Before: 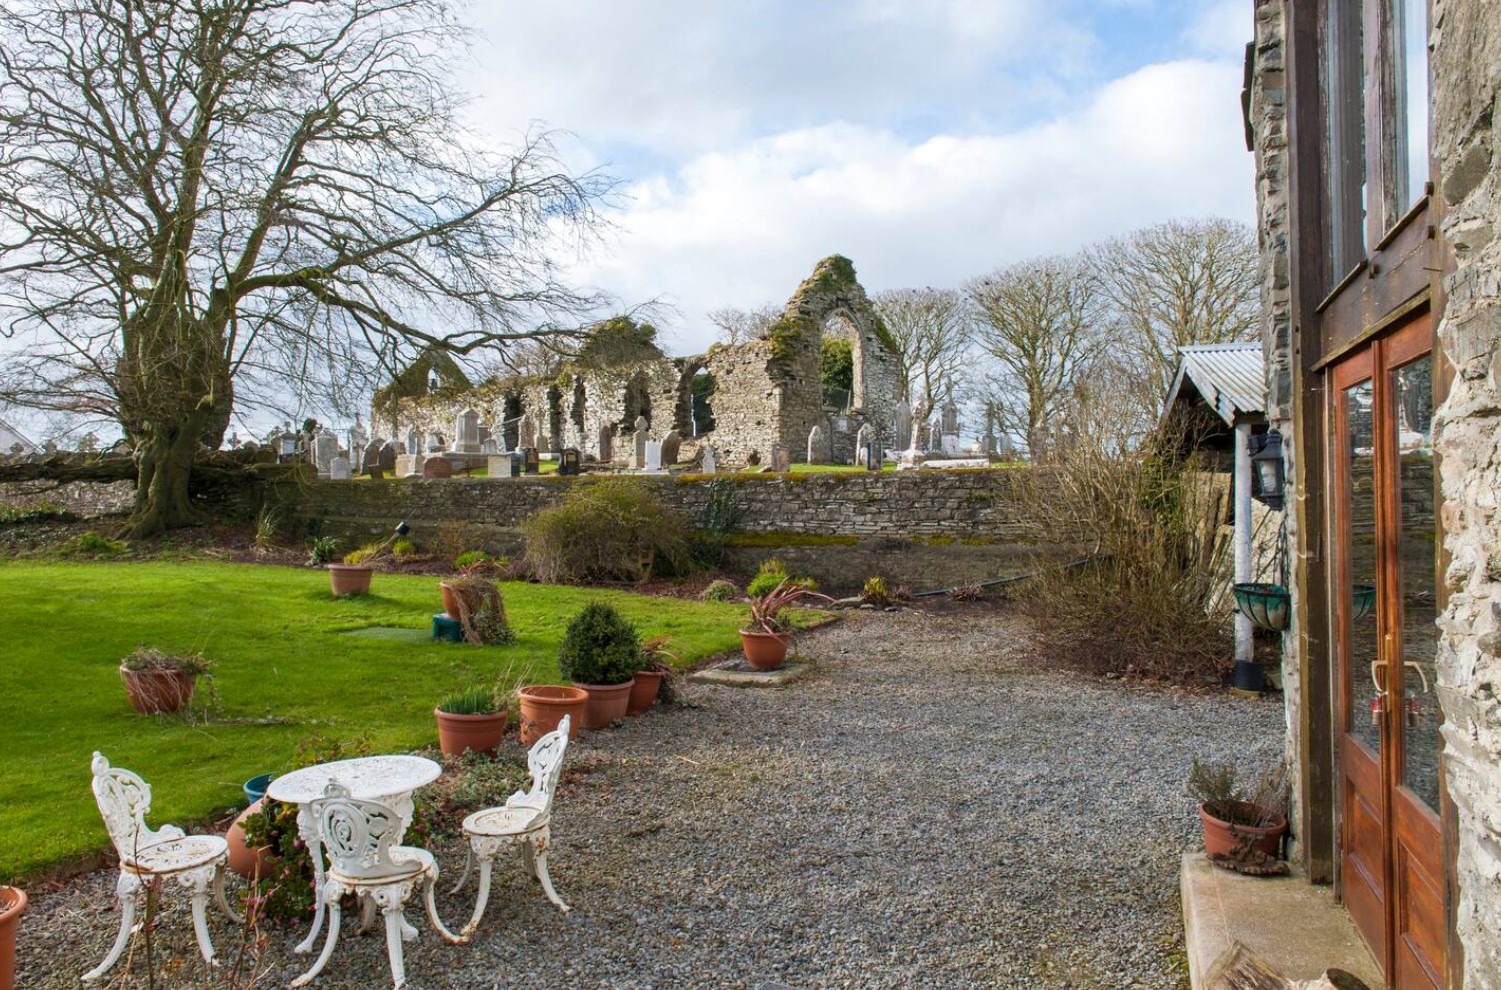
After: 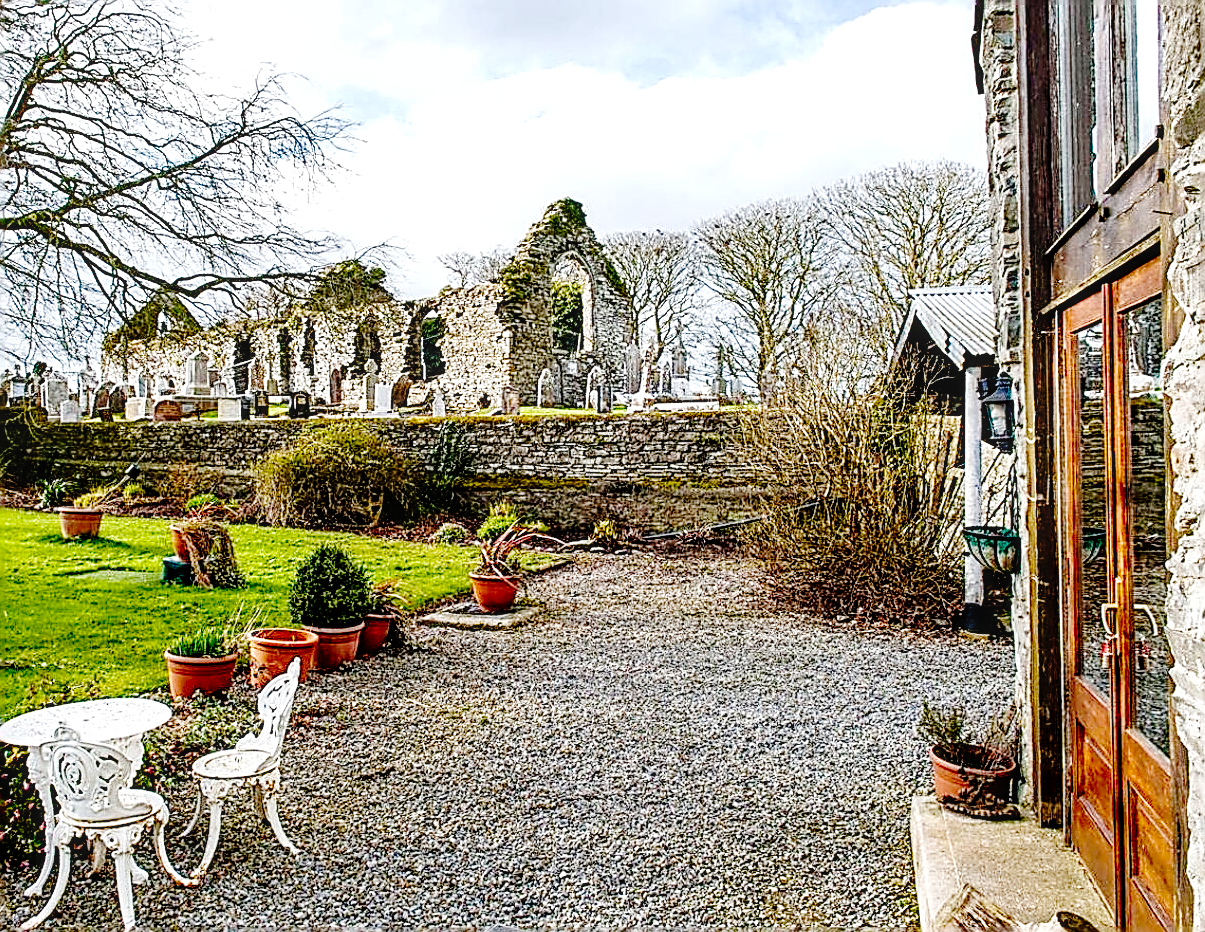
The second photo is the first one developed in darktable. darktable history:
crop and rotate: left 17.989%, top 5.828%, right 1.73%
sharpen: amount 1.877
shadows and highlights: soften with gaussian
base curve: curves: ch0 [(0, 0) (0.036, 0.01) (0.123, 0.254) (0.258, 0.504) (0.507, 0.748) (1, 1)], preserve colors none
contrast brightness saturation: contrast 0.026, brightness -0.036
tone equalizer: -8 EV -0.407 EV, -7 EV -0.385 EV, -6 EV -0.309 EV, -5 EV -0.25 EV, -3 EV 0.193 EV, -2 EV 0.319 EV, -1 EV 0.382 EV, +0 EV 0.392 EV
local contrast: highlights 61%, detail 143%, midtone range 0.435
